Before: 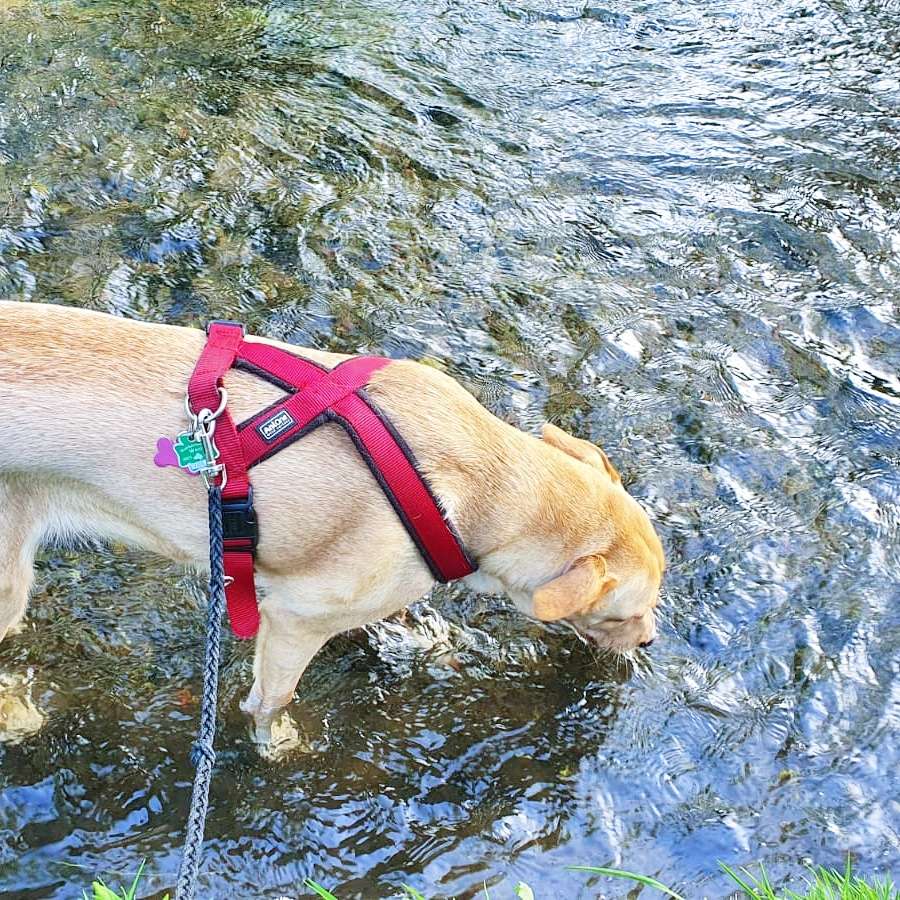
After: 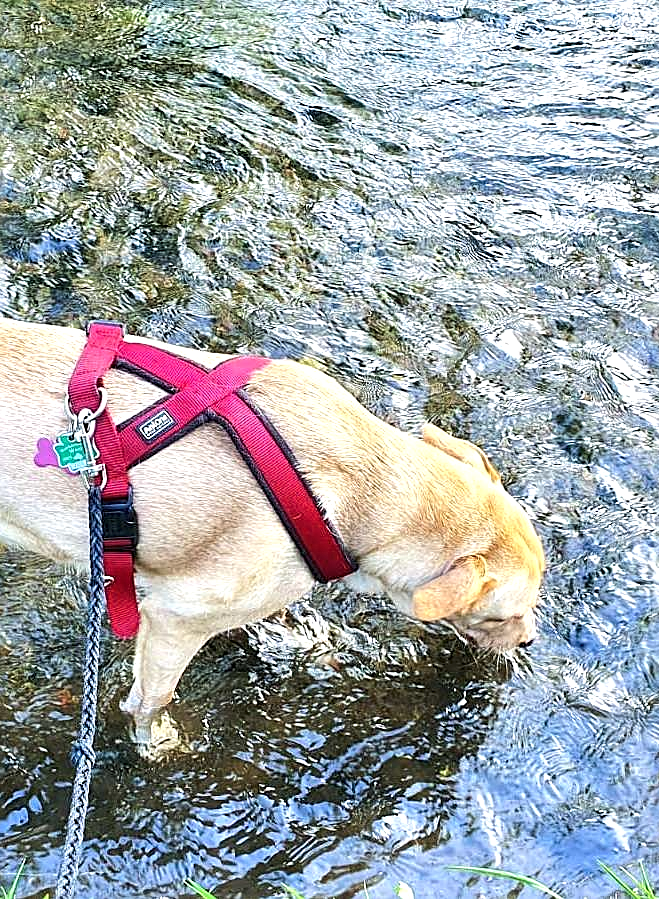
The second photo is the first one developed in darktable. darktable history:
local contrast: highlights 100%, shadows 100%, detail 131%, midtone range 0.2
base curve: curves: ch0 [(0, 0) (0.989, 0.992)], preserve colors none
levels: mode automatic, black 0.023%, white 99.97%, levels [0.062, 0.494, 0.925]
crop: left 13.443%, right 13.31%
tone equalizer: -8 EV -0.417 EV, -7 EV -0.389 EV, -6 EV -0.333 EV, -5 EV -0.222 EV, -3 EV 0.222 EV, -2 EV 0.333 EV, -1 EV 0.389 EV, +0 EV 0.417 EV, edges refinement/feathering 500, mask exposure compensation -1.57 EV, preserve details no
sharpen: on, module defaults
